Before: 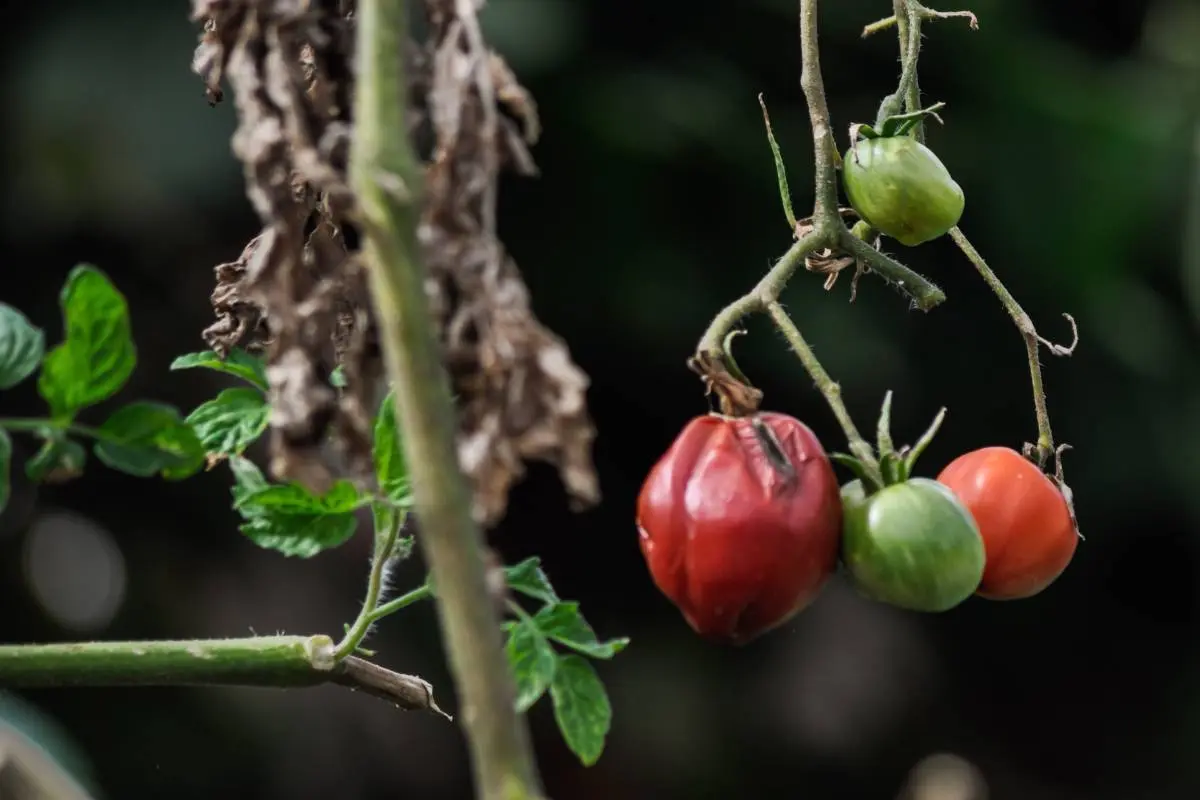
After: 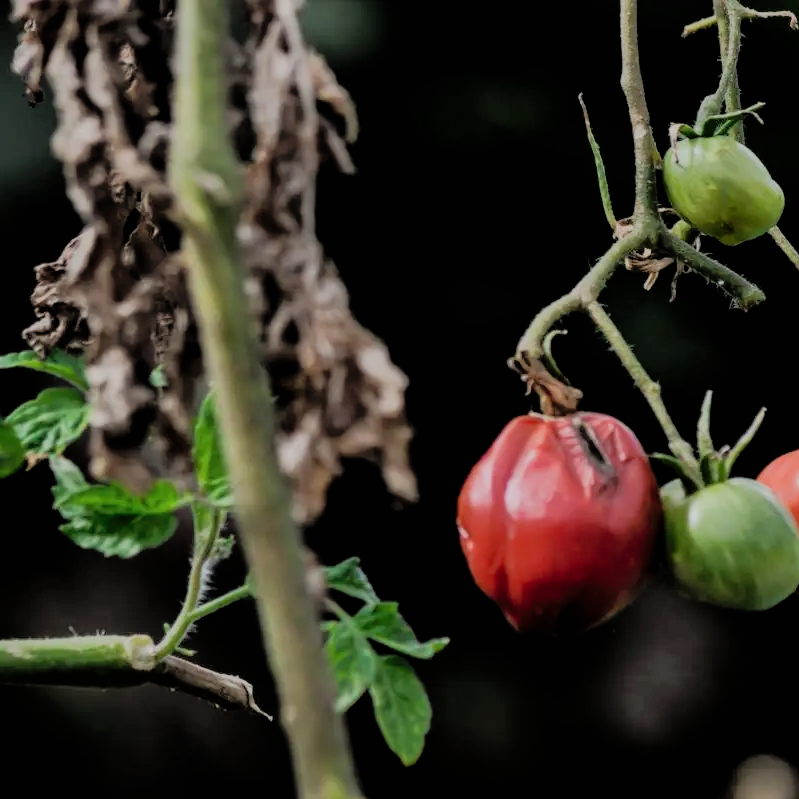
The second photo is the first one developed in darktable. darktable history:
filmic rgb: black relative exposure -5 EV, hardness 2.88, contrast 1.3, highlights saturation mix -30%
crop and rotate: left 15.055%, right 18.278%
shadows and highlights: on, module defaults
